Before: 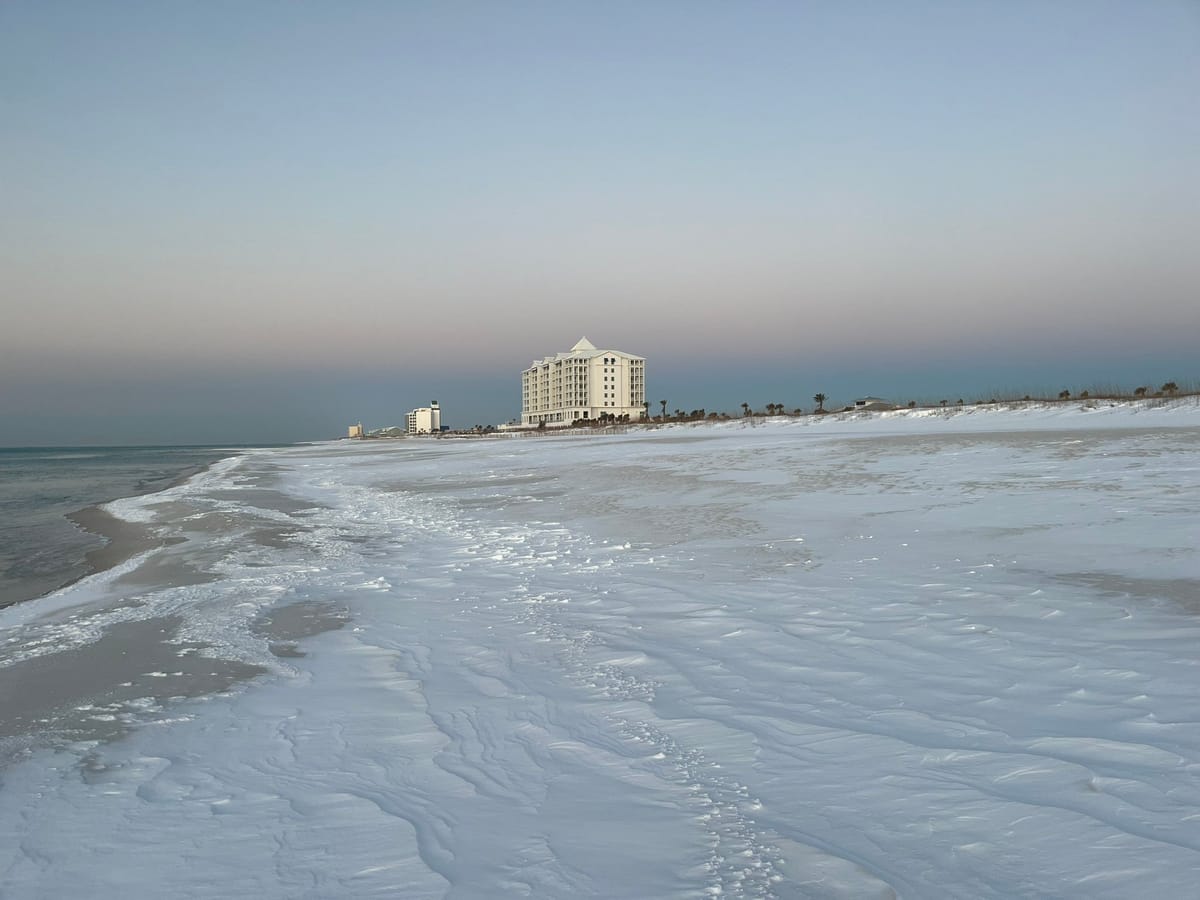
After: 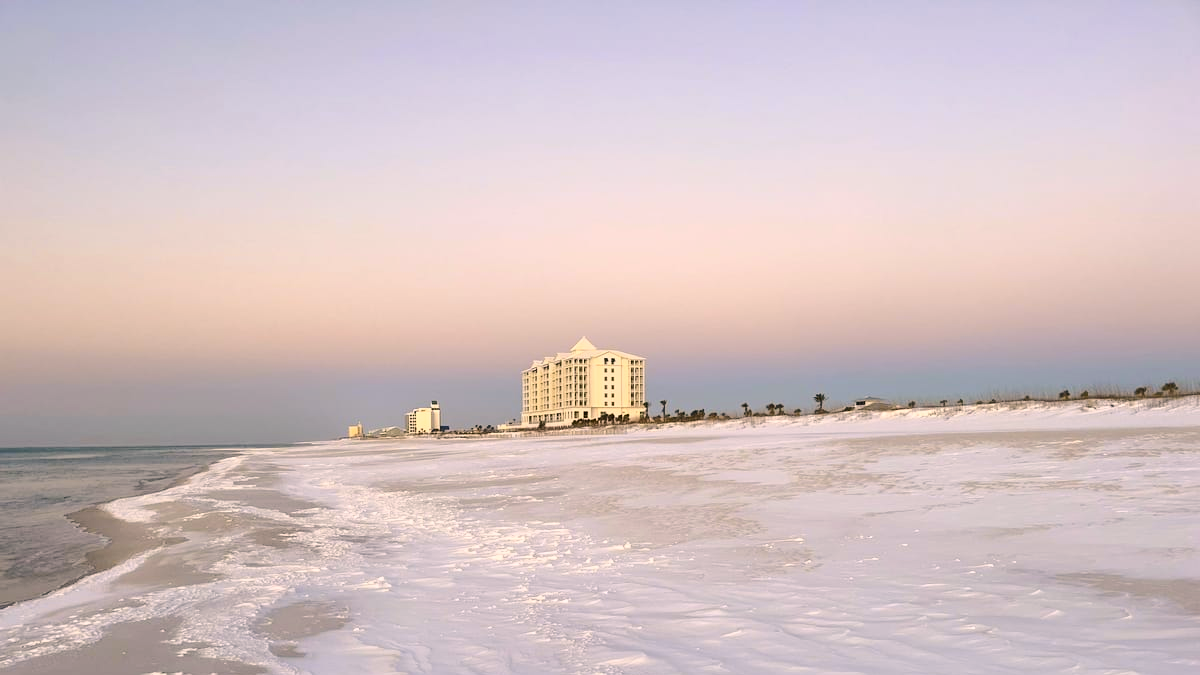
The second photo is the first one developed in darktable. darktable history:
tone curve: curves: ch0 [(0, 0.019) (0.078, 0.058) (0.223, 0.217) (0.424, 0.553) (0.631, 0.764) (0.816, 0.932) (1, 1)]; ch1 [(0, 0) (0.262, 0.227) (0.417, 0.386) (0.469, 0.467) (0.502, 0.503) (0.544, 0.548) (0.57, 0.579) (0.608, 0.62) (0.65, 0.68) (0.994, 0.987)]; ch2 [(0, 0) (0.262, 0.188) (0.5, 0.504) (0.553, 0.592) (0.599, 0.653) (1, 1)], color space Lab, independent channels, preserve colors none
crop: bottom 24.967%
color correction: highlights a* 11.96, highlights b* 11.58
